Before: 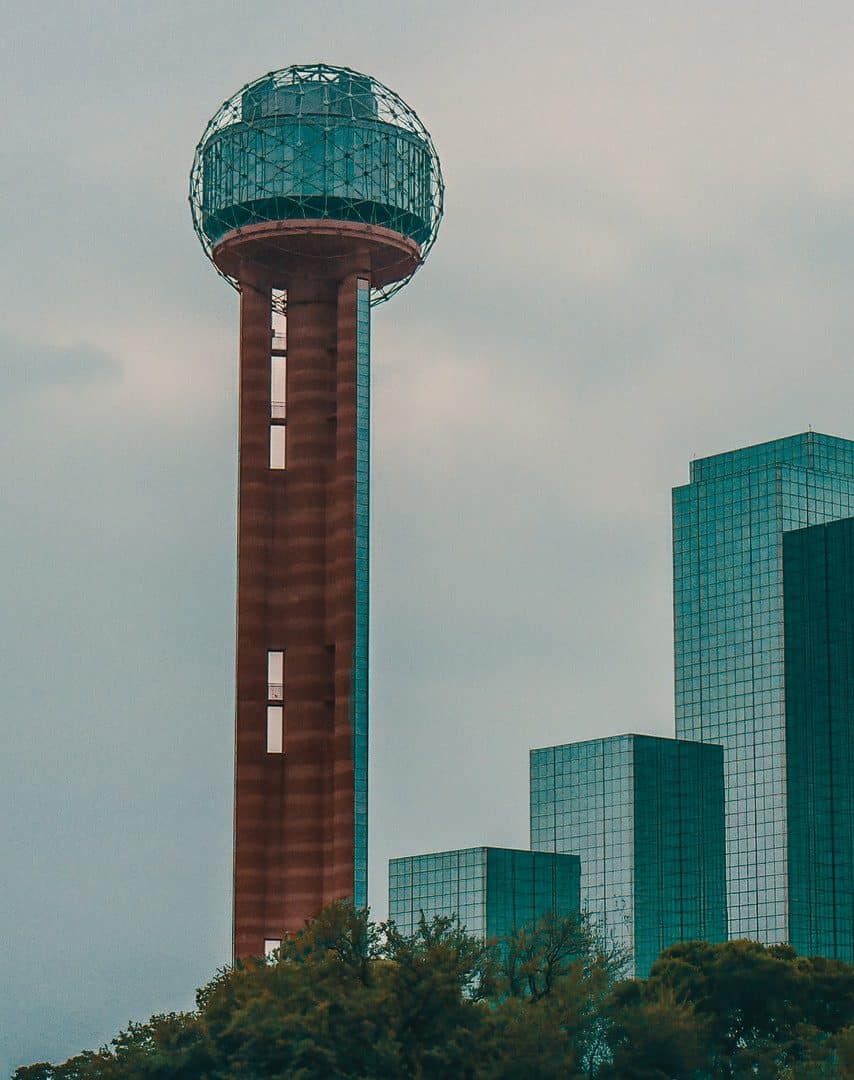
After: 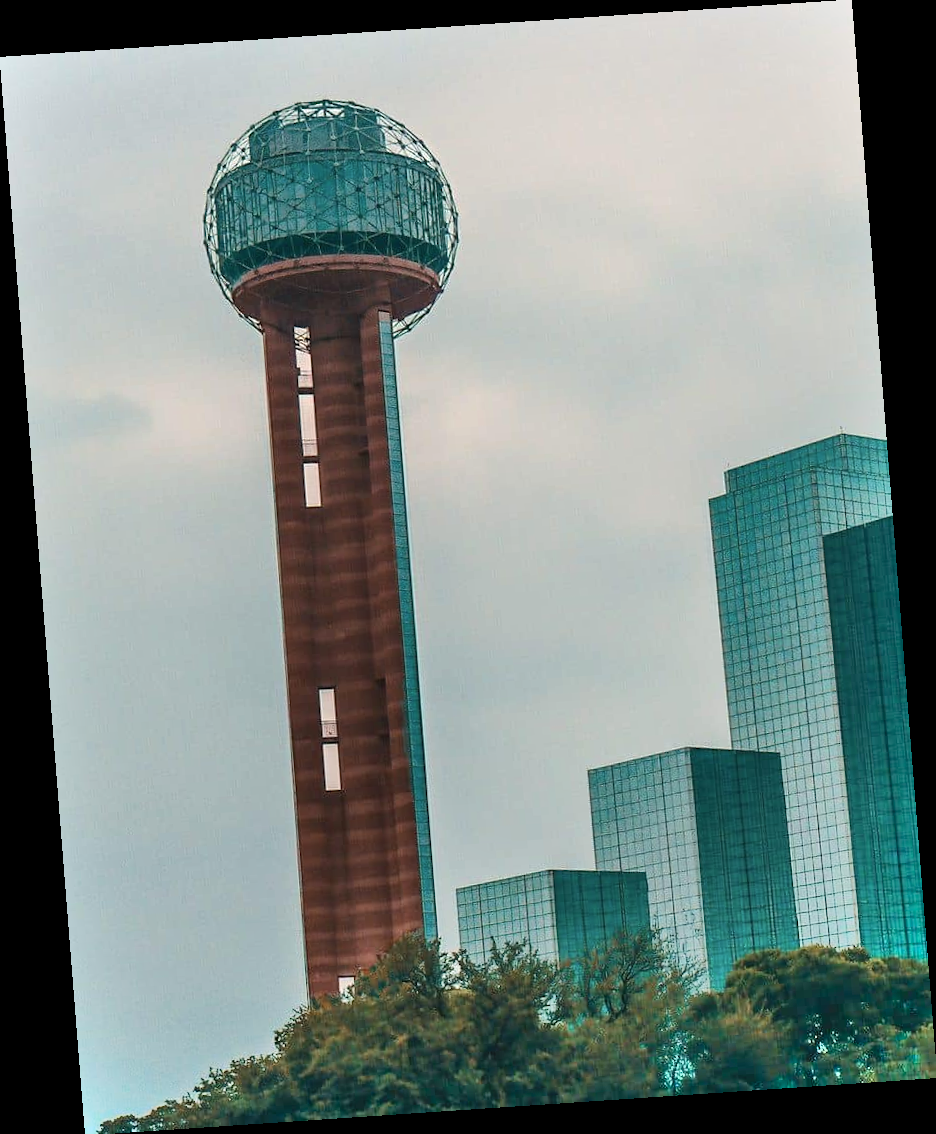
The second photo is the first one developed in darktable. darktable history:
rotate and perspective: rotation -4.2°, shear 0.006, automatic cropping off
shadows and highlights: radius 110.86, shadows 51.09, white point adjustment 9.16, highlights -4.17, highlights color adjustment 32.2%, soften with gaussian
